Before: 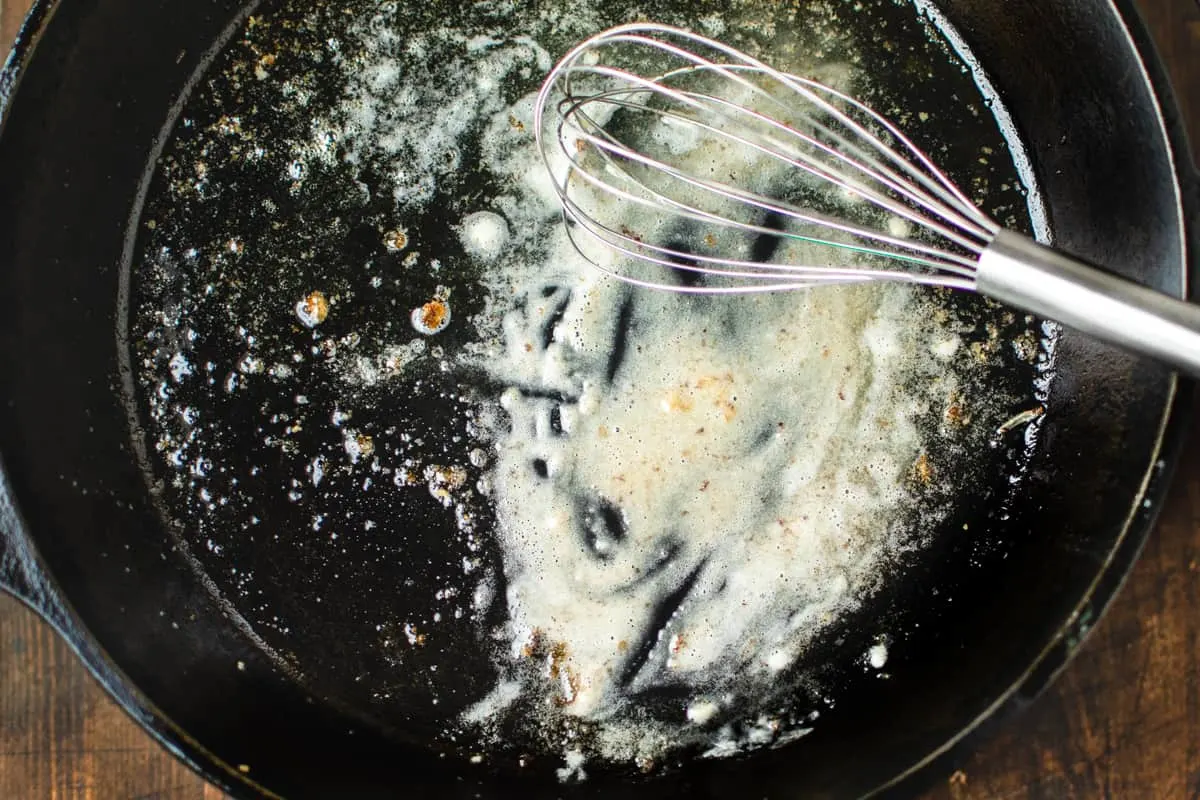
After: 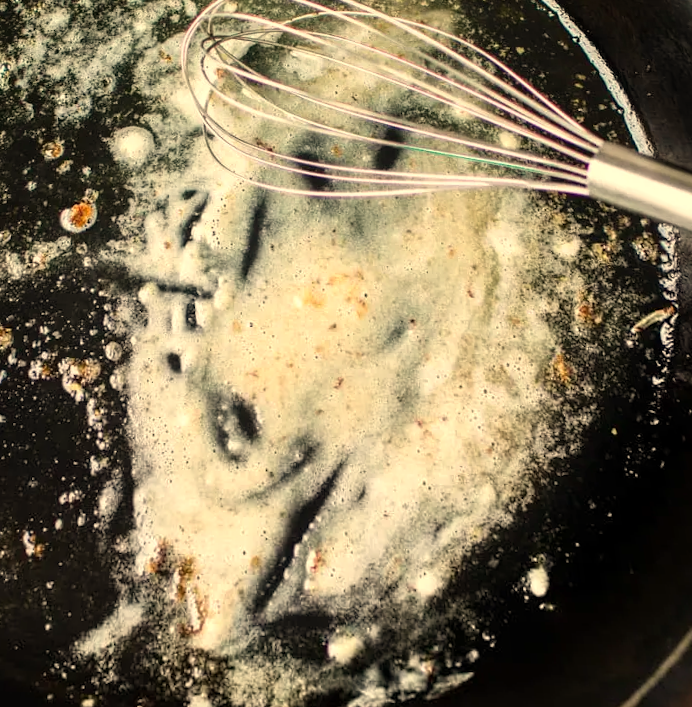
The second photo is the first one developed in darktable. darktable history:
crop and rotate: left 24.034%, top 2.838%, right 6.406%, bottom 6.299%
rotate and perspective: rotation 0.72°, lens shift (vertical) -0.352, lens shift (horizontal) -0.051, crop left 0.152, crop right 0.859, crop top 0.019, crop bottom 0.964
white balance: red 1.123, blue 0.83
